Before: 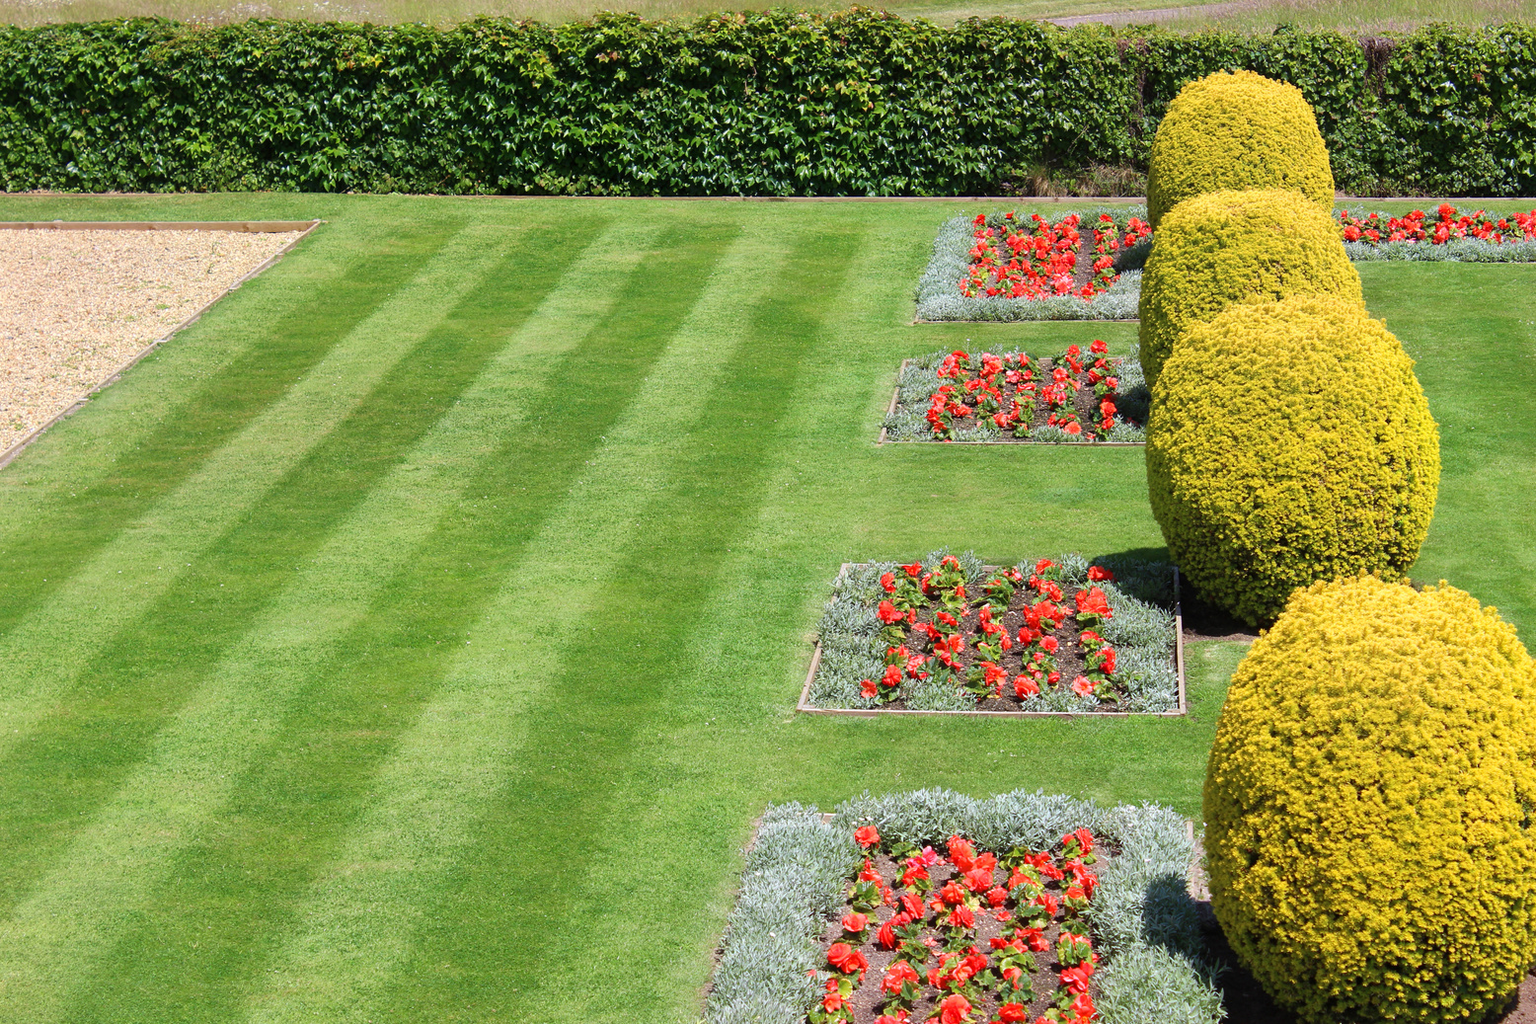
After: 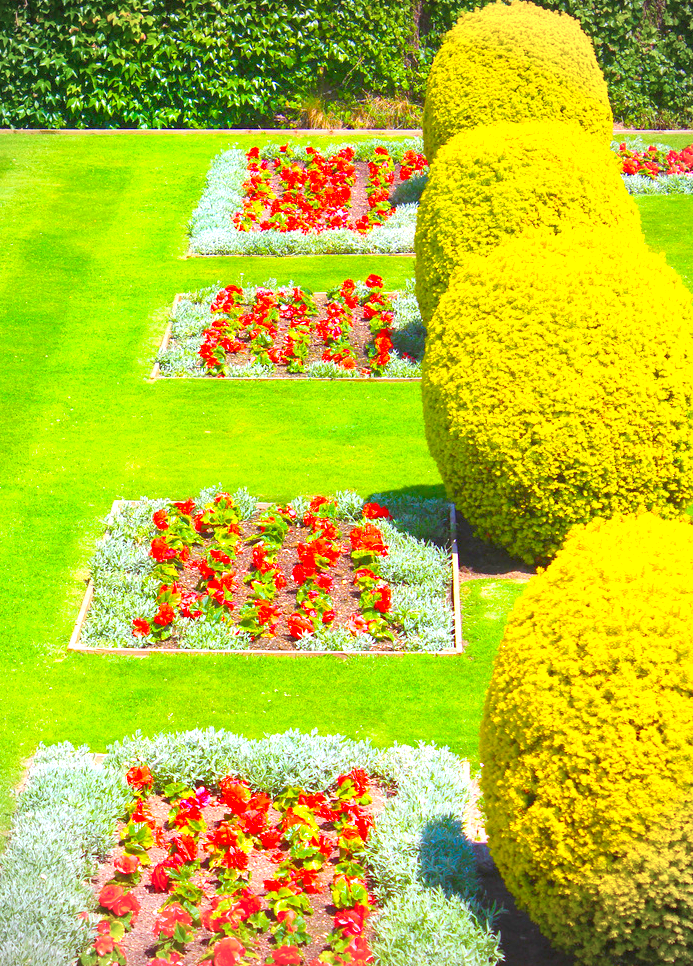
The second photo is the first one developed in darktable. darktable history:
crop: left 47.537%, top 6.831%, right 7.92%
exposure: black level correction 0, exposure 2.107 EV, compensate exposure bias true, compensate highlight preservation false
vignetting: on, module defaults
color balance rgb: linear chroma grading › global chroma 42.281%, perceptual saturation grading › global saturation 31.061%, contrast -29.661%
